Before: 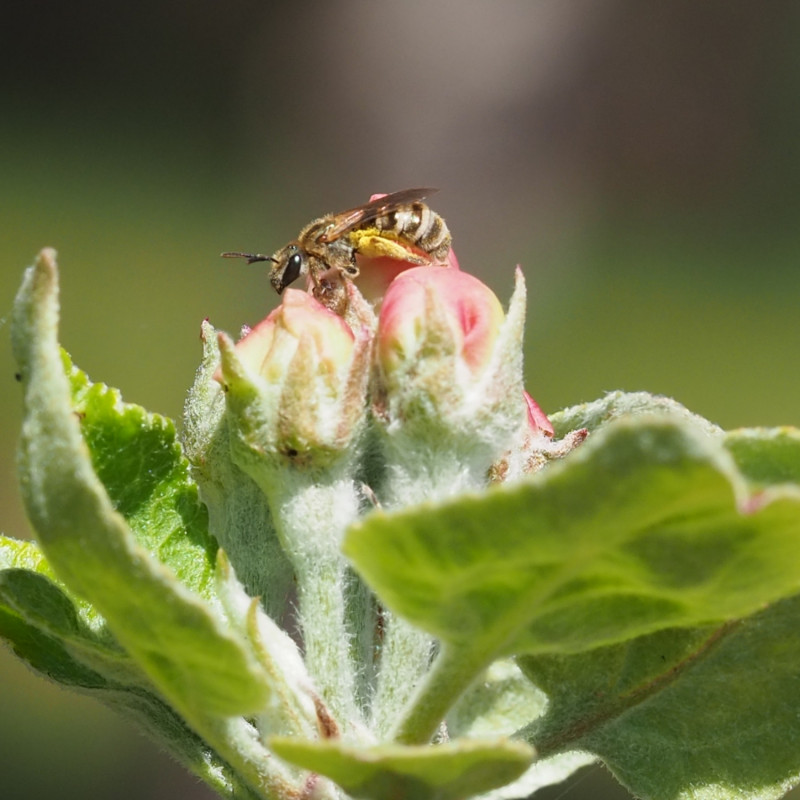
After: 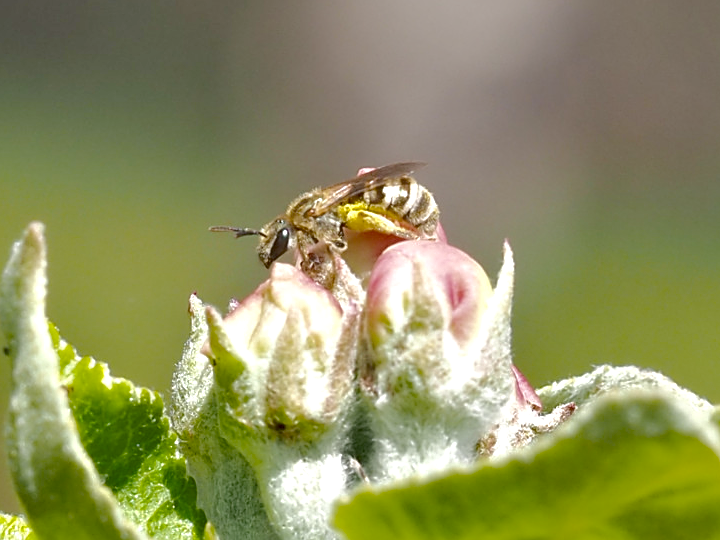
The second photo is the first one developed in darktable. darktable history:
sharpen: on, module defaults
crop: left 1.509%, top 3.452%, right 7.696%, bottom 28.452%
exposure: exposure -0.242 EV
color balance rgb: linear chroma grading › global chroma 50%, perceptual saturation grading › global saturation 2.34%, global vibrance 6.64%, contrast 12.71%
shadows and highlights: radius 171.16, shadows 27, white point adjustment 3.13, highlights -67.95, soften with gaussian
tone curve: curves: ch0 [(0, 0) (0.077, 0.082) (0.765, 0.73) (1, 1)]
contrast equalizer: y [[0.536, 0.565, 0.581, 0.516, 0.52, 0.491], [0.5 ×6], [0.5 ×6], [0 ×6], [0 ×6]]
rgb curve: curves: ch0 [(0, 0) (0.175, 0.154) (0.785, 0.663) (1, 1)]
